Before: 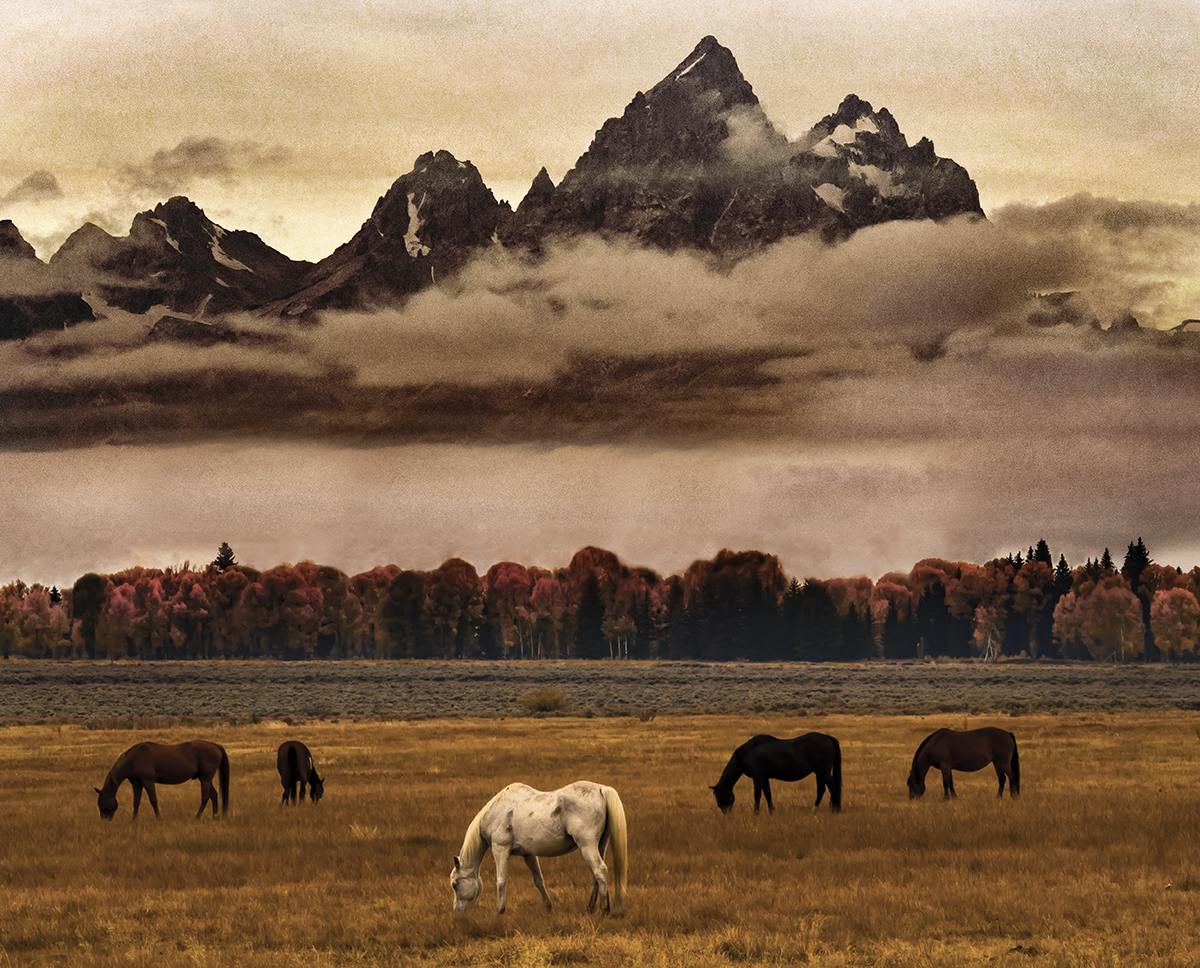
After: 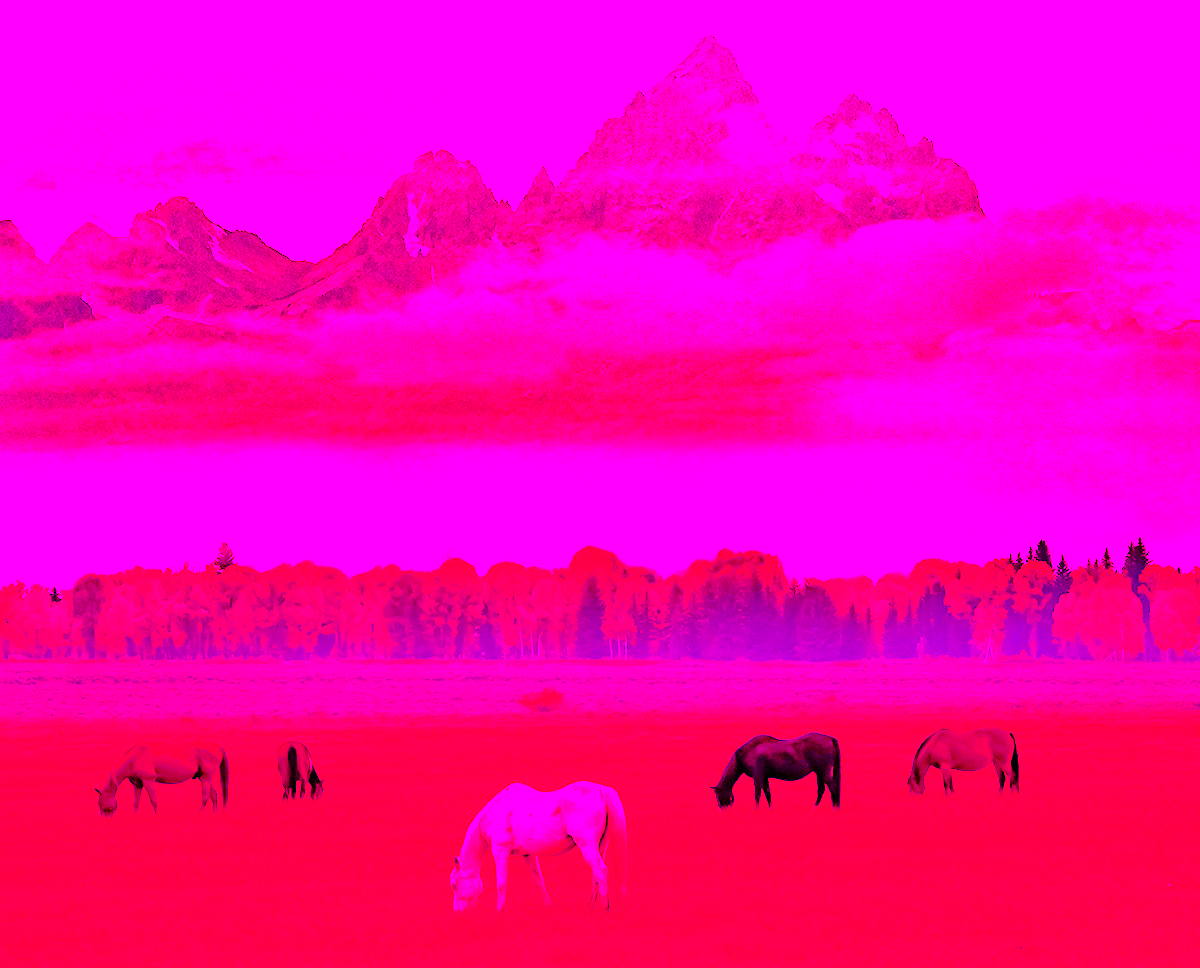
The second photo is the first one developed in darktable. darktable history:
global tonemap: drago (1, 100), detail 1
tone curve: curves: ch0 [(0, 0) (0.003, 0.006) (0.011, 0.015) (0.025, 0.032) (0.044, 0.054) (0.069, 0.079) (0.1, 0.111) (0.136, 0.146) (0.177, 0.186) (0.224, 0.229) (0.277, 0.286) (0.335, 0.348) (0.399, 0.426) (0.468, 0.514) (0.543, 0.609) (0.623, 0.706) (0.709, 0.789) (0.801, 0.862) (0.898, 0.926) (1, 1)], preserve colors none
white balance: red 8, blue 8
